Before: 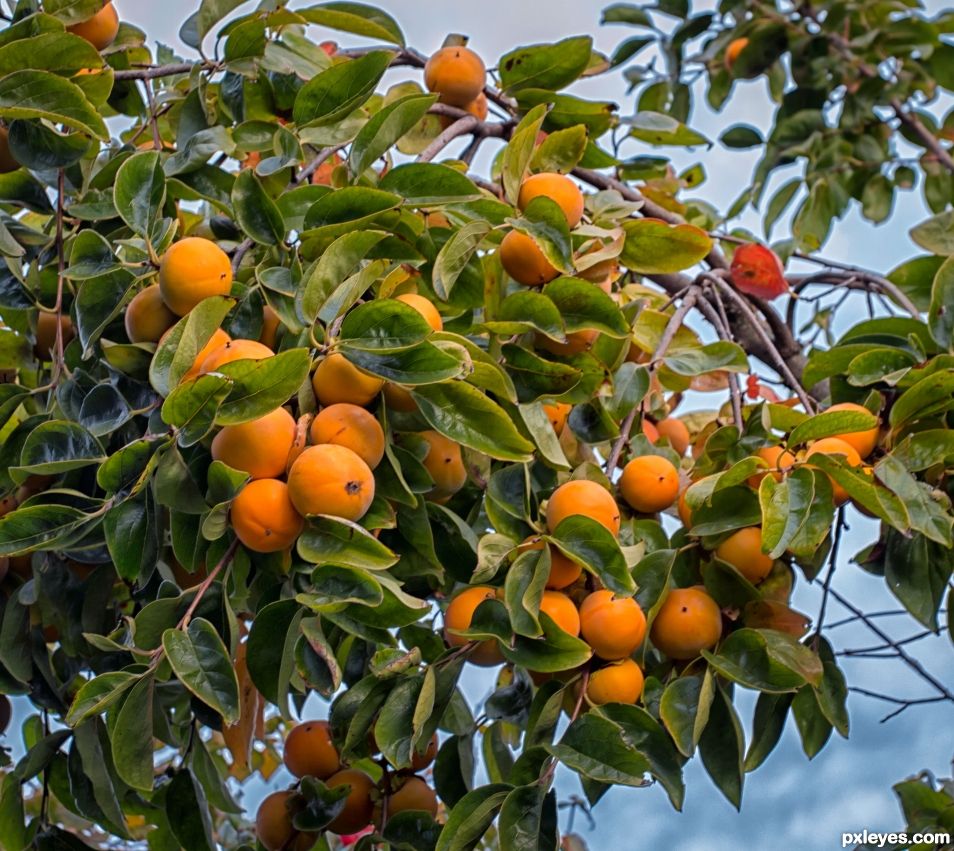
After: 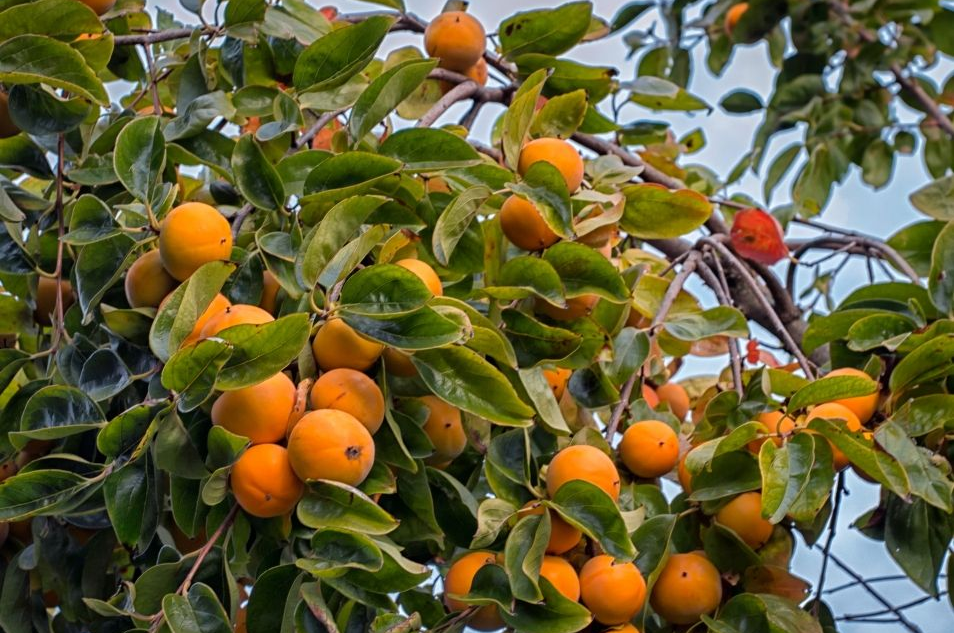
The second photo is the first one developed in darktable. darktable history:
crop: top 4.209%, bottom 21.332%
